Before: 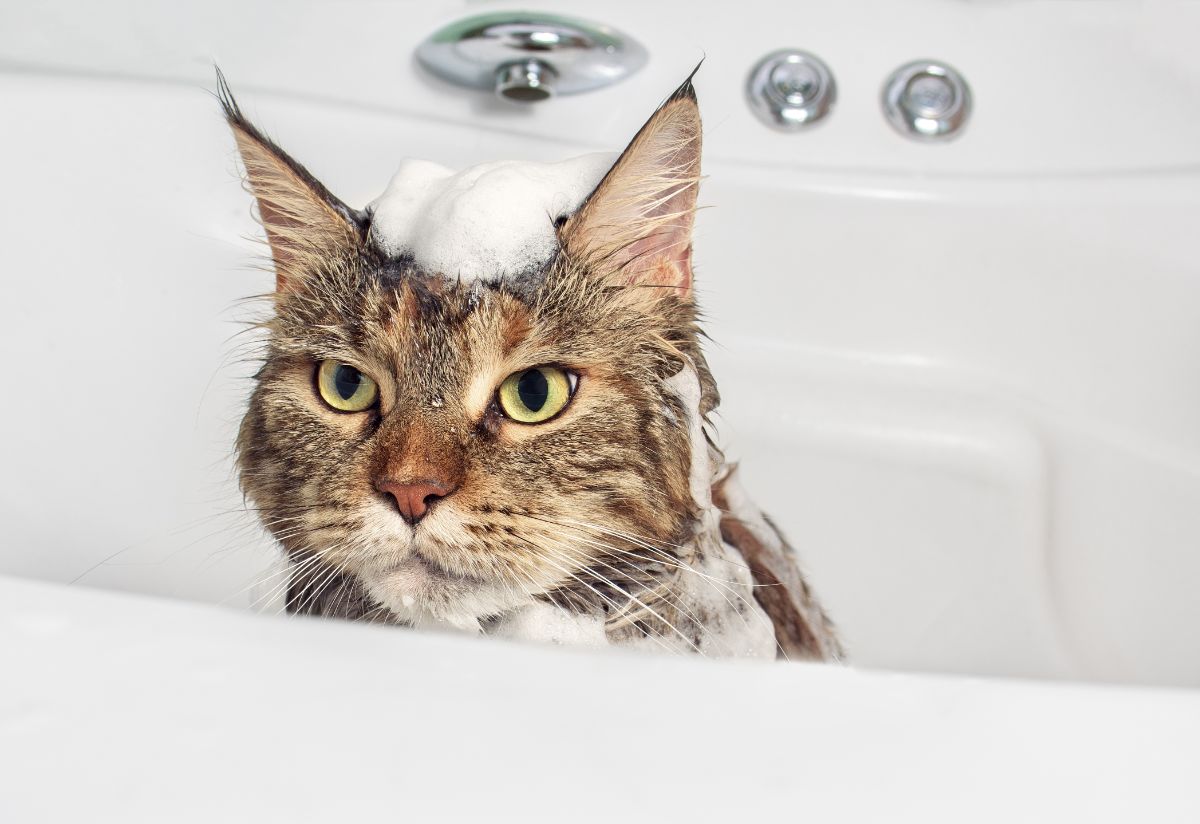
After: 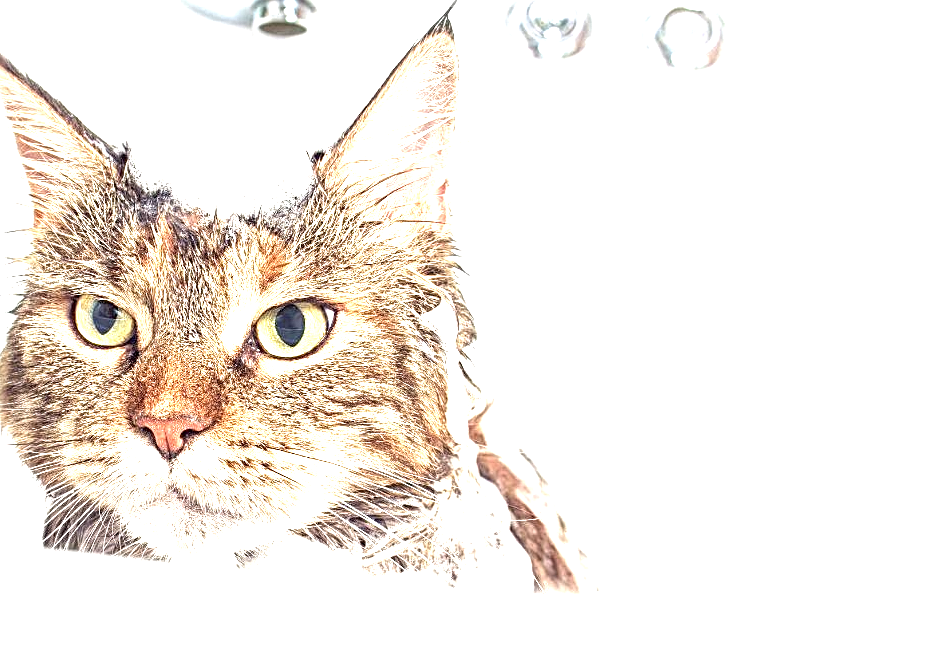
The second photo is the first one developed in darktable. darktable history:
sharpen: radius 2.649, amount 0.674
crop and rotate: left 20.272%, top 7.943%, right 0.418%, bottom 13.526%
local contrast: on, module defaults
exposure: black level correction 0.001, exposure 1.723 EV, compensate highlight preservation false
